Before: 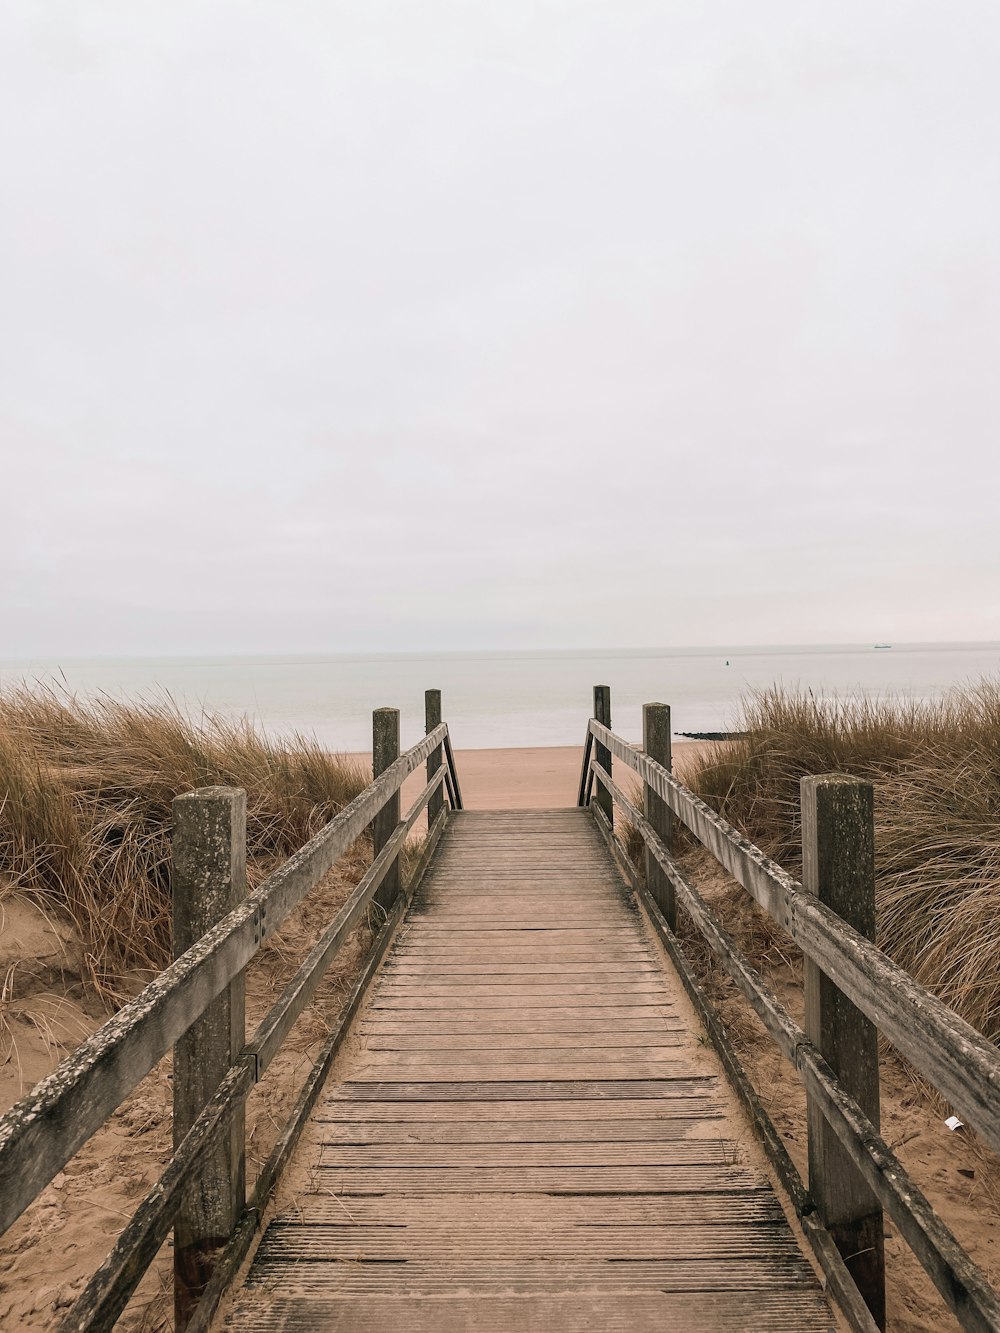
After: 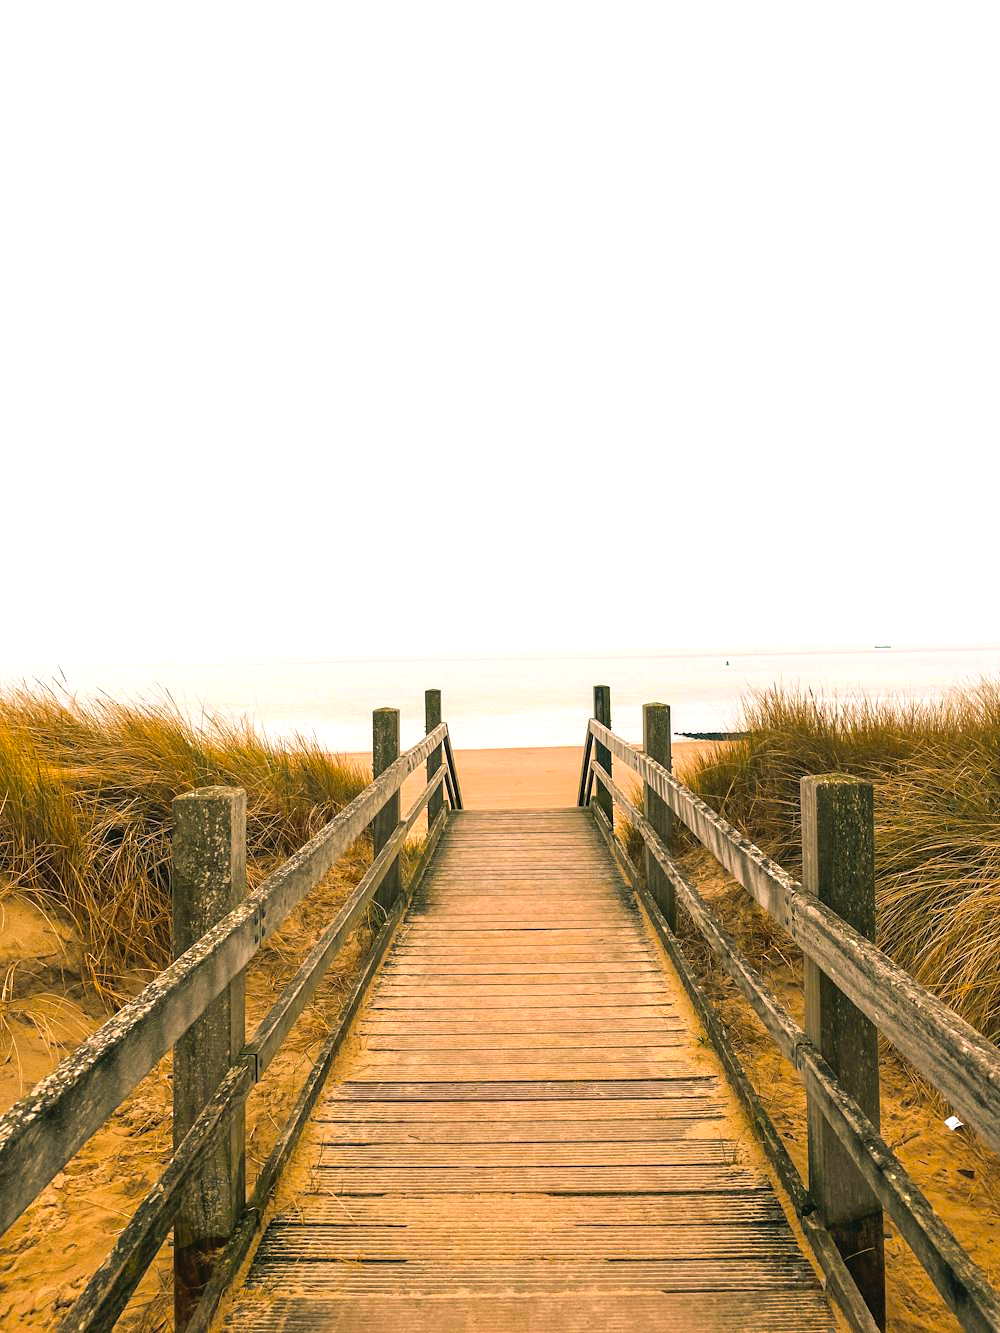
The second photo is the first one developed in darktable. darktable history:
exposure: black level correction 0, exposure 0.3 EV, compensate highlight preservation false
color balance rgb: shadows lift › luminance -7.37%, shadows lift › chroma 2.36%, shadows lift › hue 164.24°, linear chroma grading › global chroma 22.719%, perceptual saturation grading › global saturation 61.325%, perceptual saturation grading › highlights 21.525%, perceptual saturation grading › shadows -49.394%, perceptual brilliance grading › global brilliance 11.511%, global vibrance 14.552%
velvia: strength 9.83%
